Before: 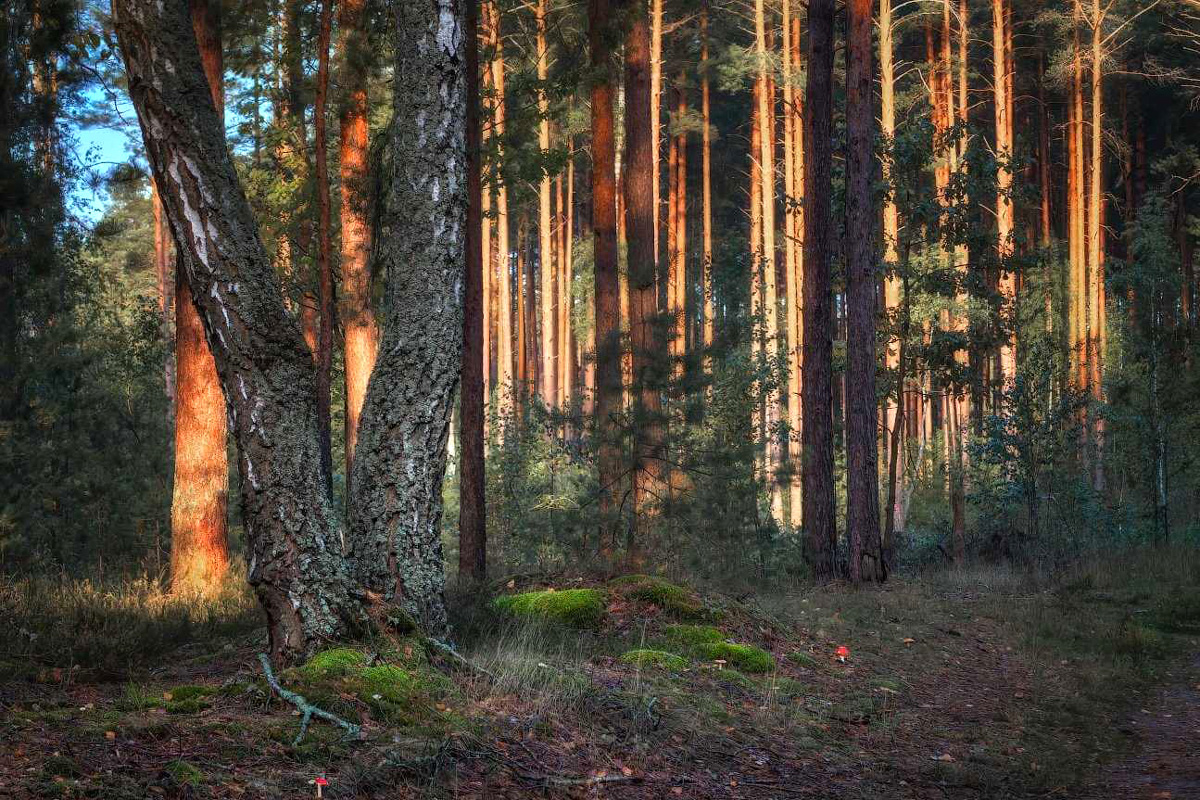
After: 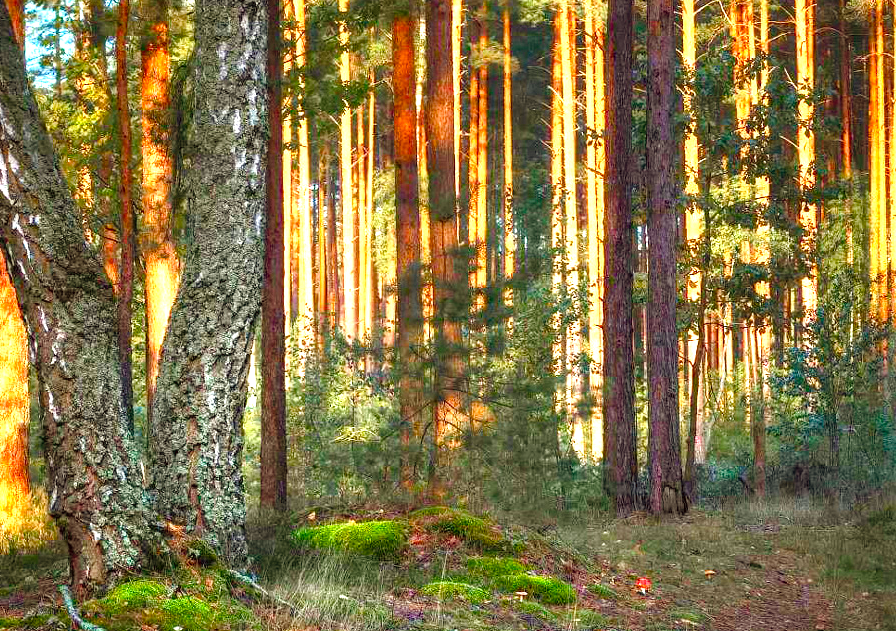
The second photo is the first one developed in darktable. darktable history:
exposure: black level correction 0, exposure 1.462 EV, compensate highlight preservation false
color balance rgb: global offset › chroma 0.135%, global offset › hue 253.86°, linear chroma grading › global chroma 15.395%, perceptual saturation grading › global saturation 24.496%, perceptual saturation grading › highlights -24.435%, perceptual saturation grading › mid-tones 24.161%, perceptual saturation grading › shadows 40.072%
crop: left 16.589%, top 8.591%, right 8.697%, bottom 12.456%
color correction: highlights a* -1.49, highlights b* 10.25, shadows a* 0.808, shadows b* 19.24
